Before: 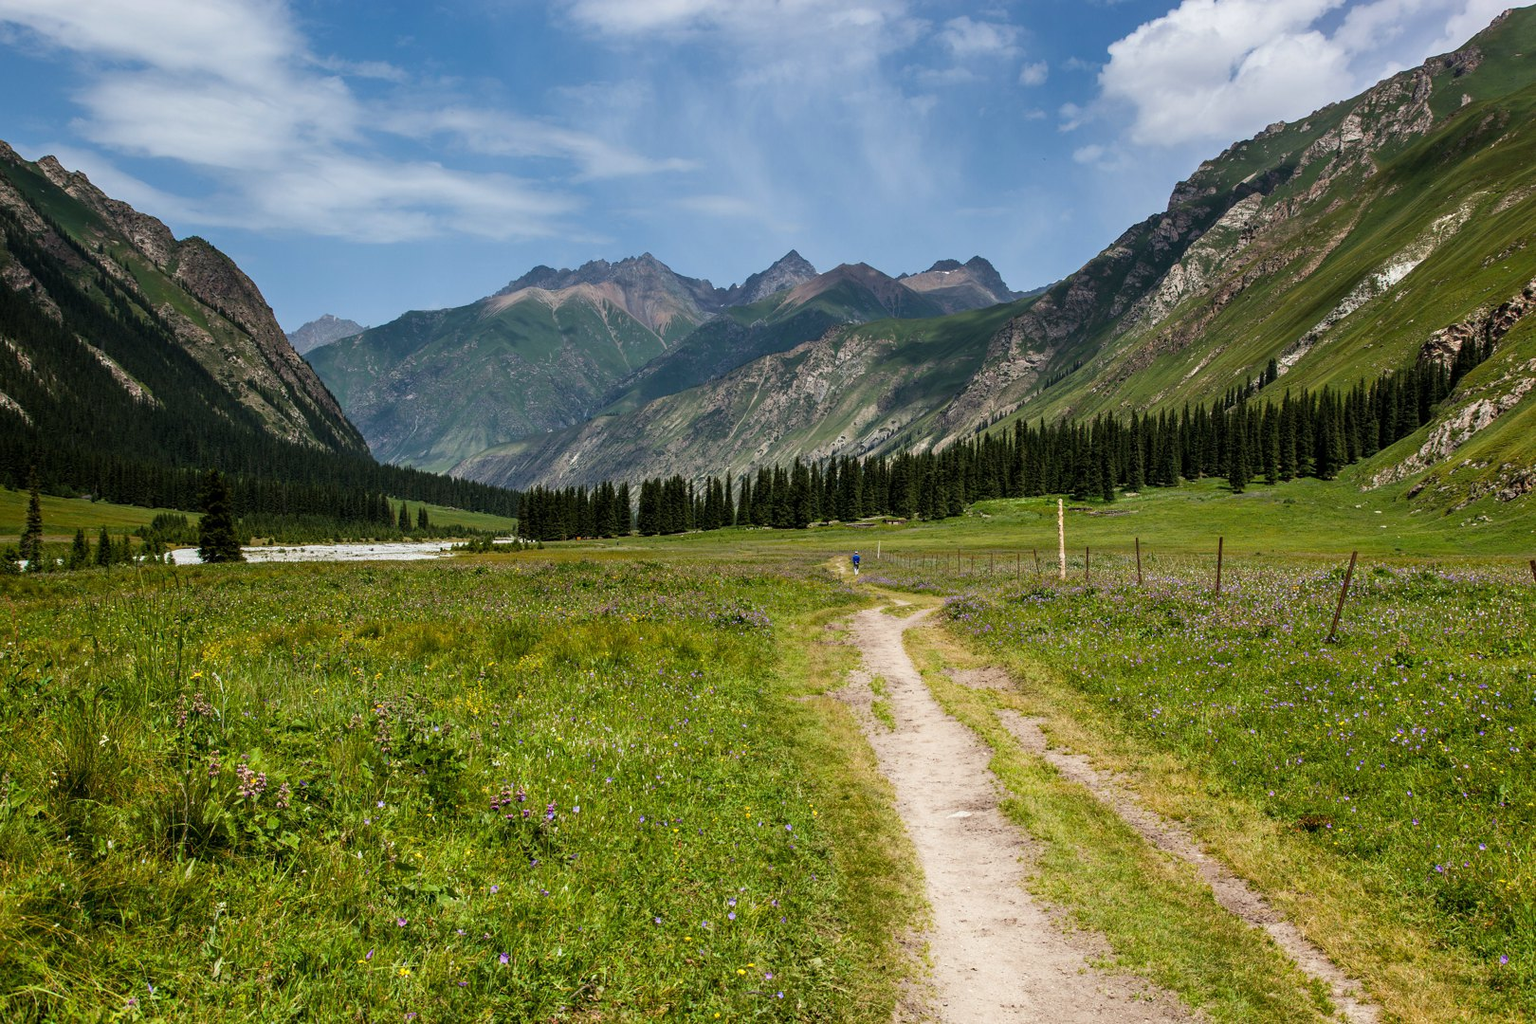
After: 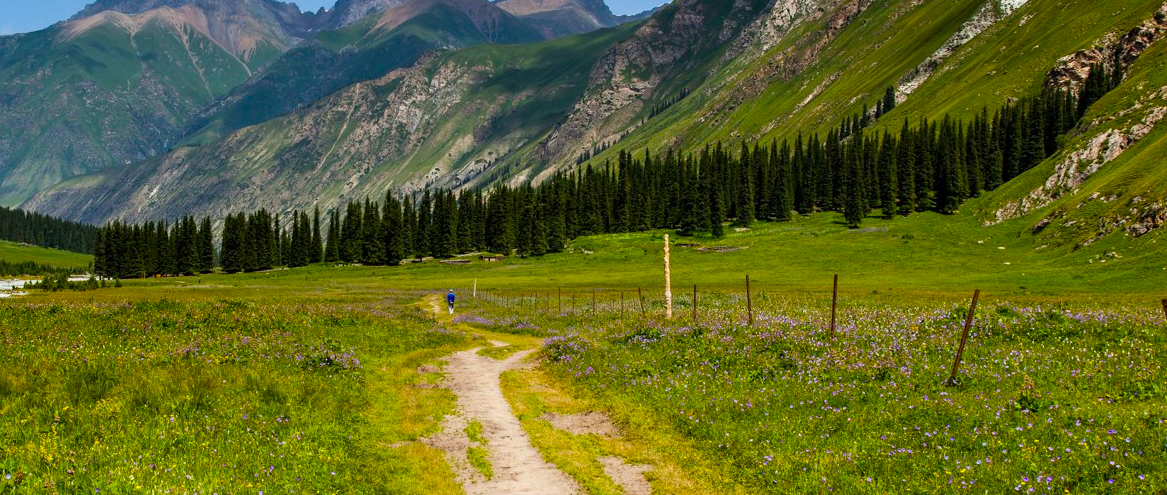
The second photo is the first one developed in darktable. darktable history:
crop and rotate: left 27.938%, top 27.046%, bottom 27.046%
color balance rgb: linear chroma grading › global chroma 15%, perceptual saturation grading › global saturation 30%
